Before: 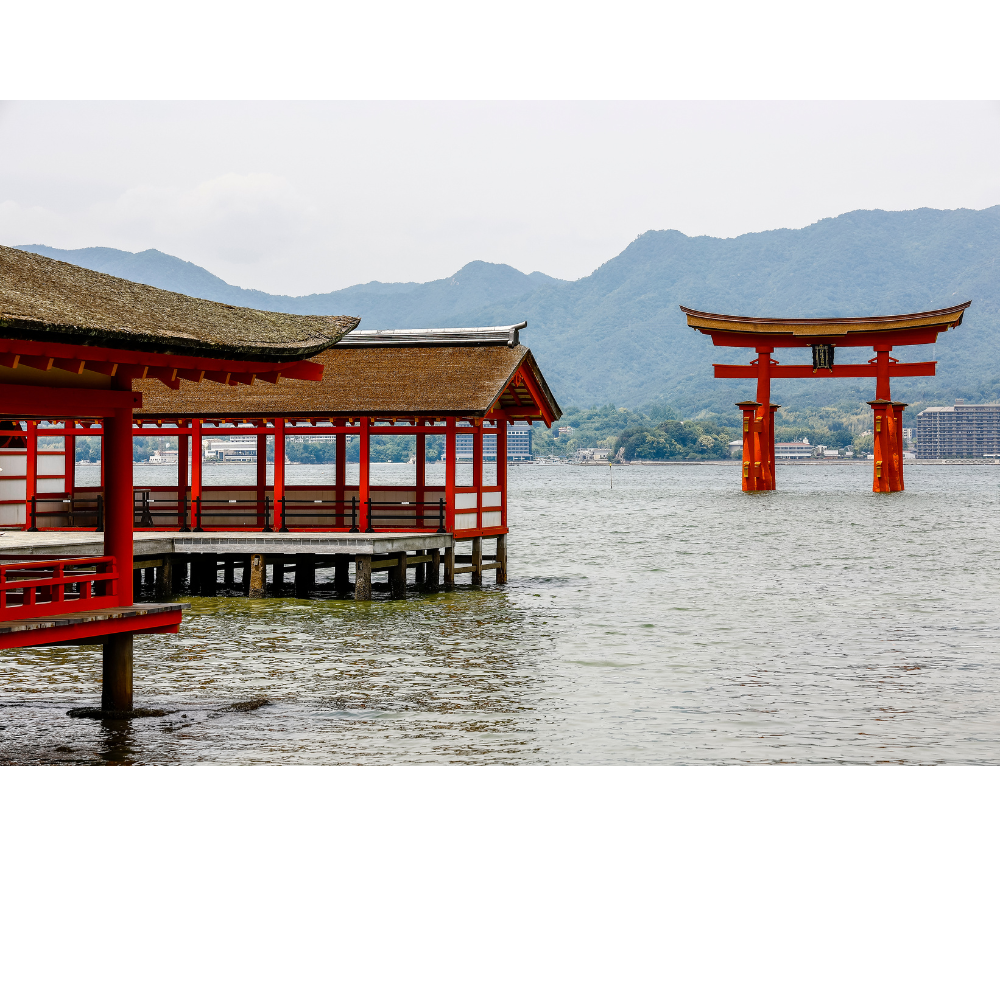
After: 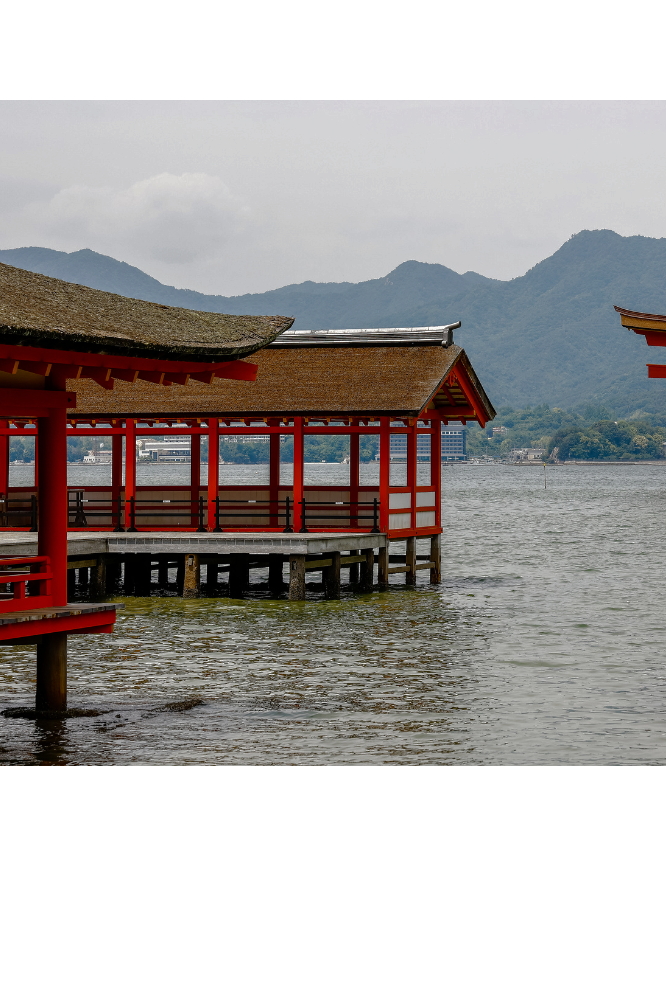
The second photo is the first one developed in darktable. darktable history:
base curve: curves: ch0 [(0, 0) (0.841, 0.609) (1, 1)]
crop and rotate: left 6.617%, right 26.717%
